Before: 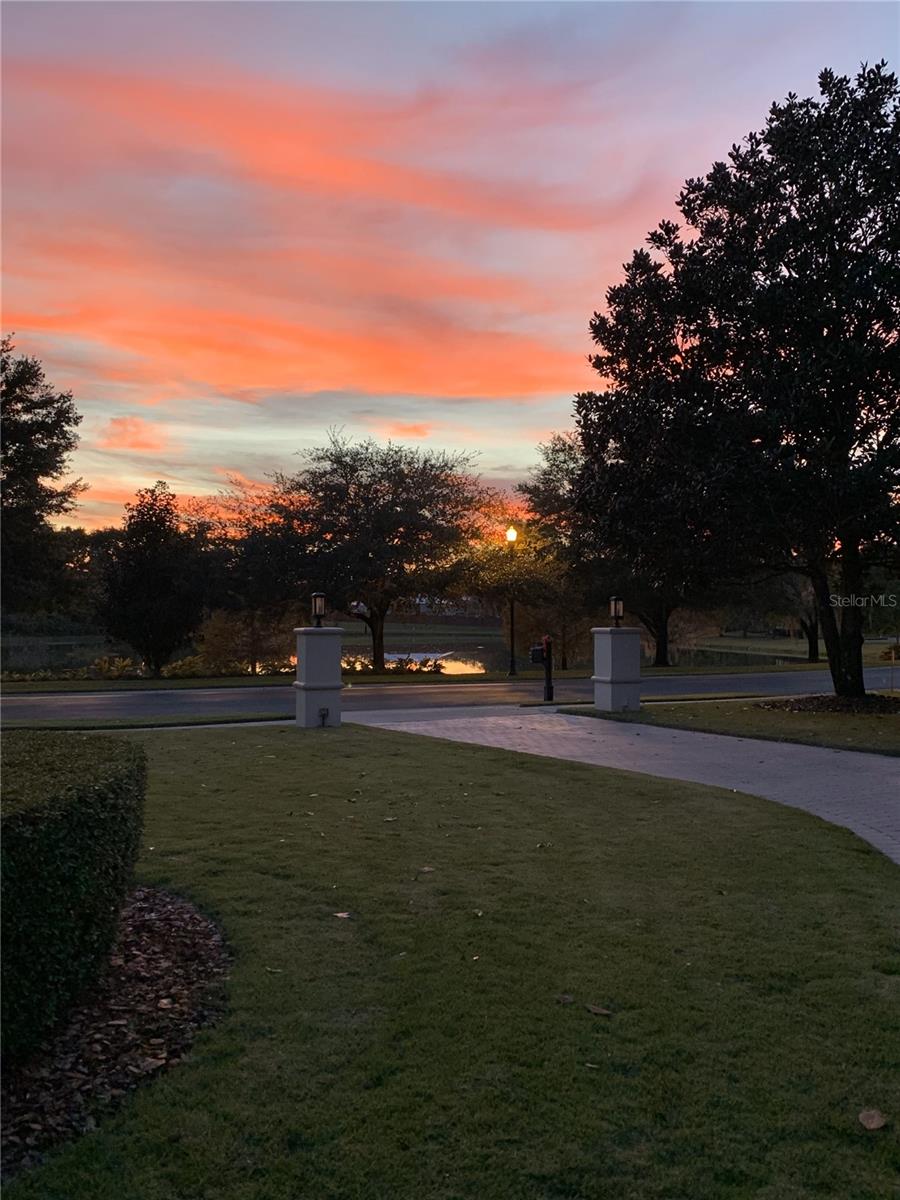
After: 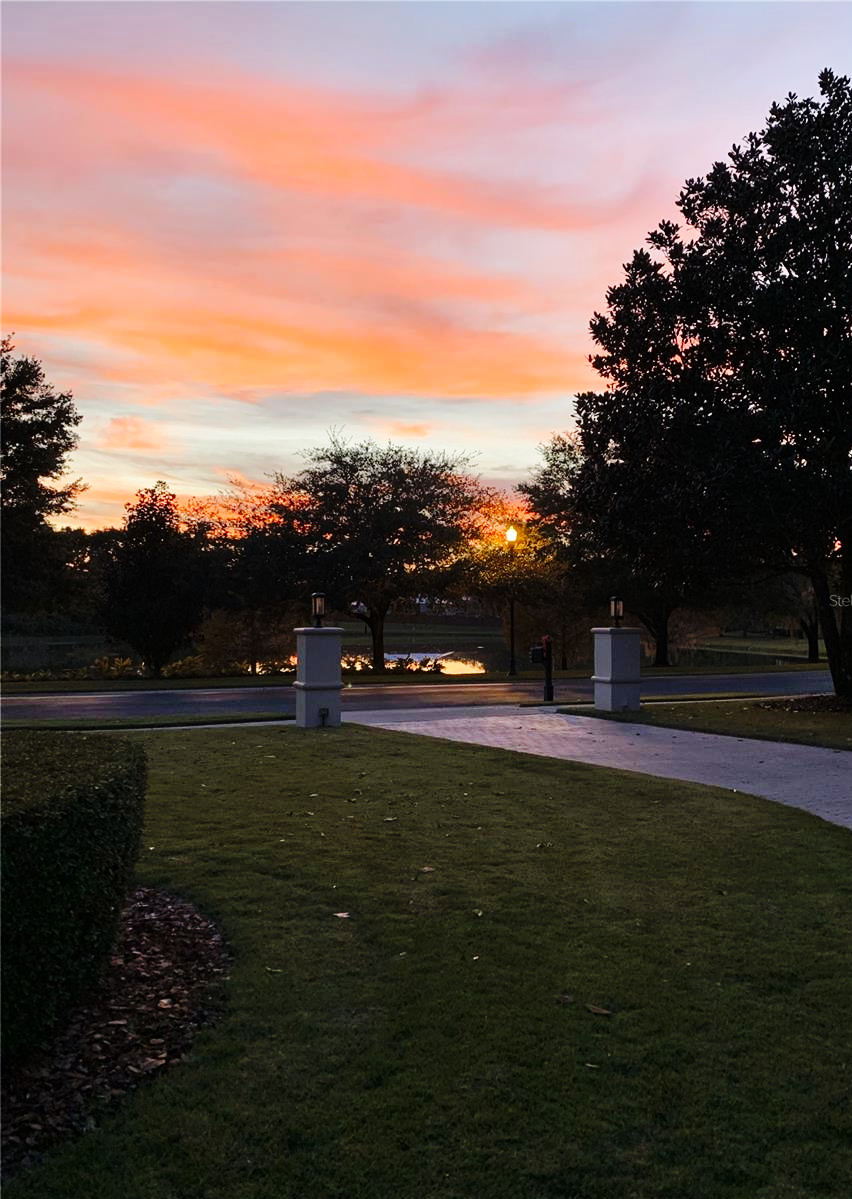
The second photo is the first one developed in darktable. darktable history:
base curve: curves: ch0 [(0, 0) (0.036, 0.025) (0.121, 0.166) (0.206, 0.329) (0.605, 0.79) (1, 1)], preserve colors none
crop and rotate: left 0%, right 5.328%
